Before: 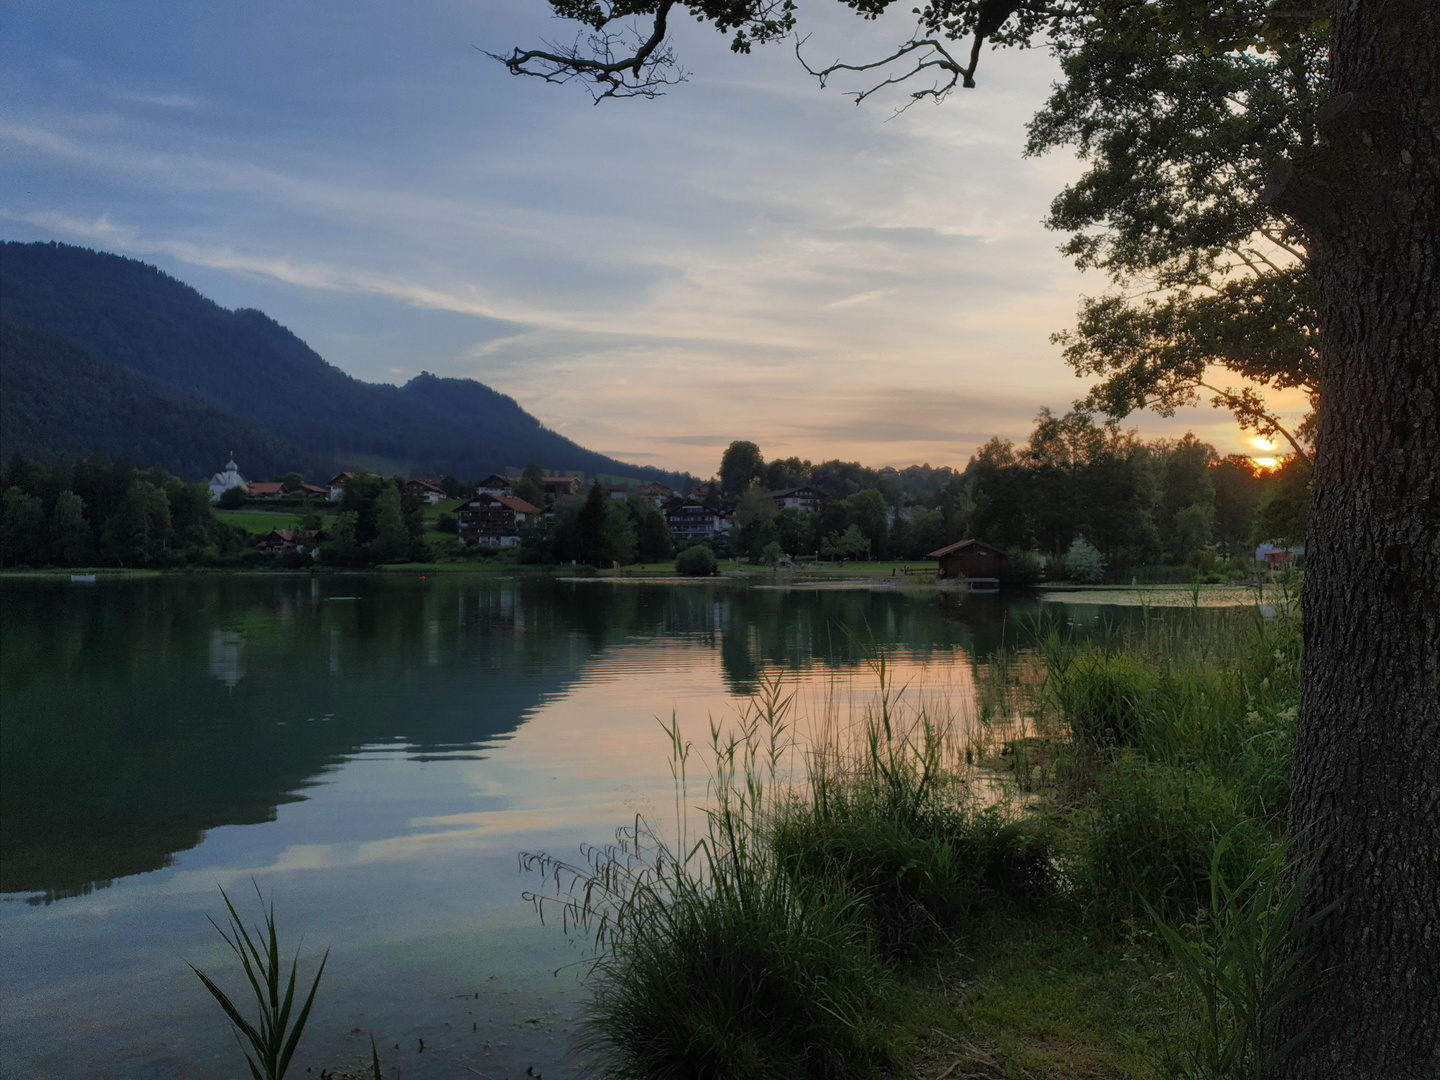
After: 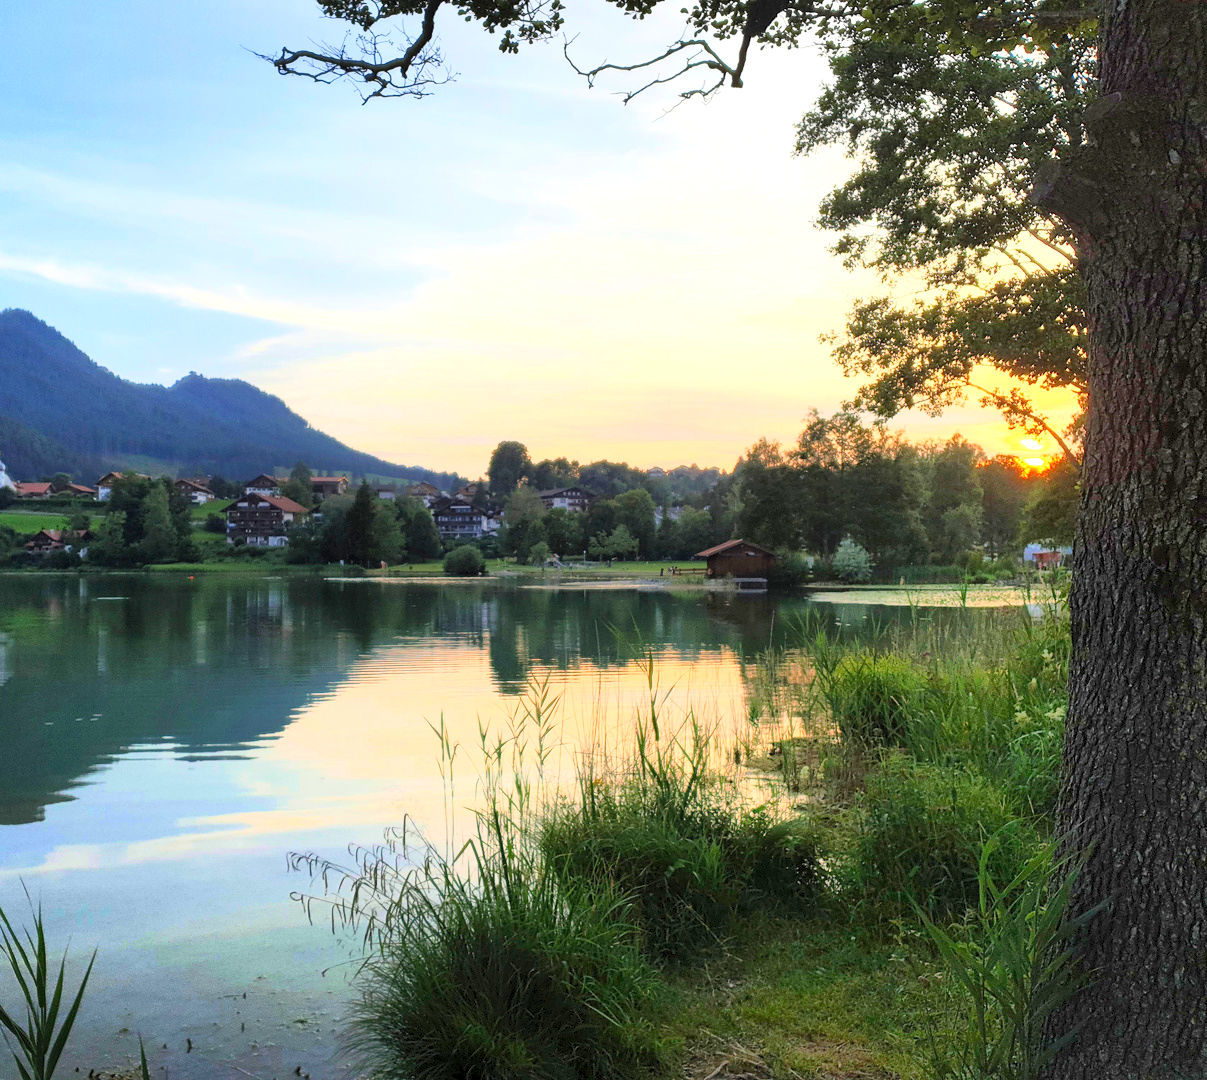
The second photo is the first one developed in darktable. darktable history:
crop: left 16.145%
exposure: black level correction 0.001, exposure 1.129 EV, compensate exposure bias true, compensate highlight preservation false
contrast brightness saturation: contrast 0.24, brightness 0.26, saturation 0.39
